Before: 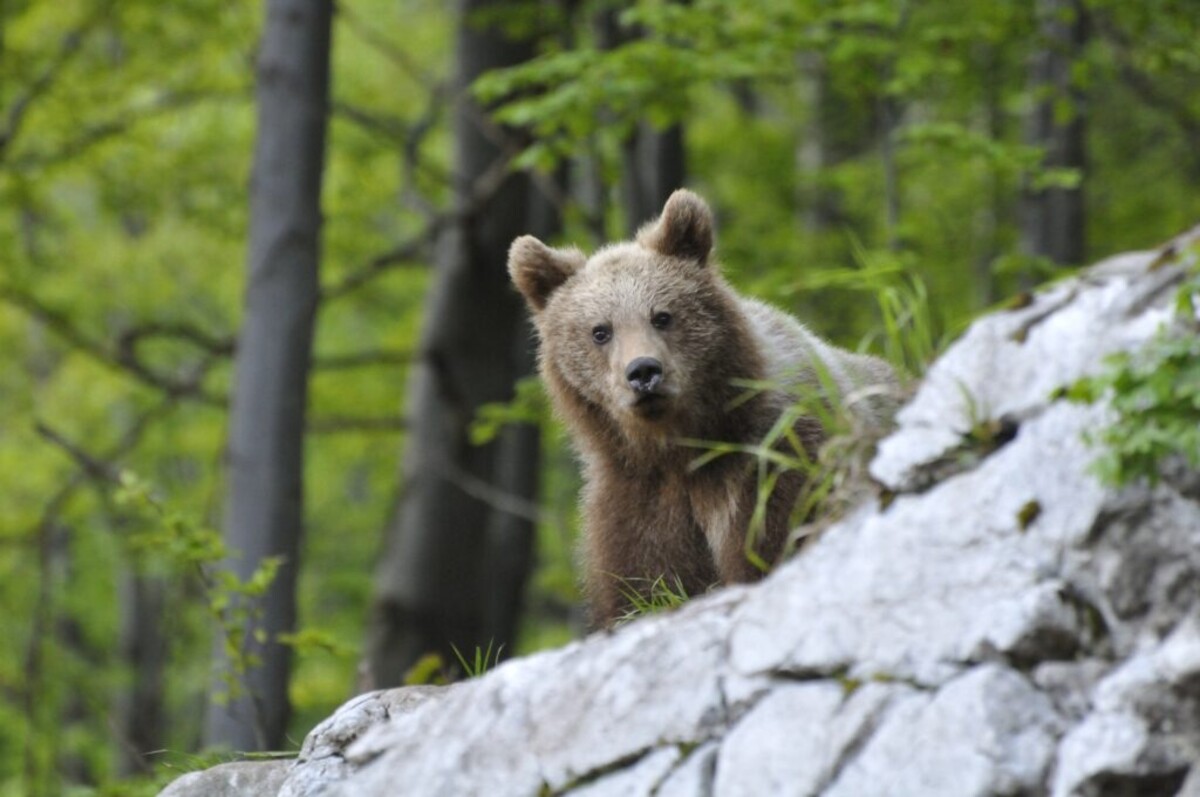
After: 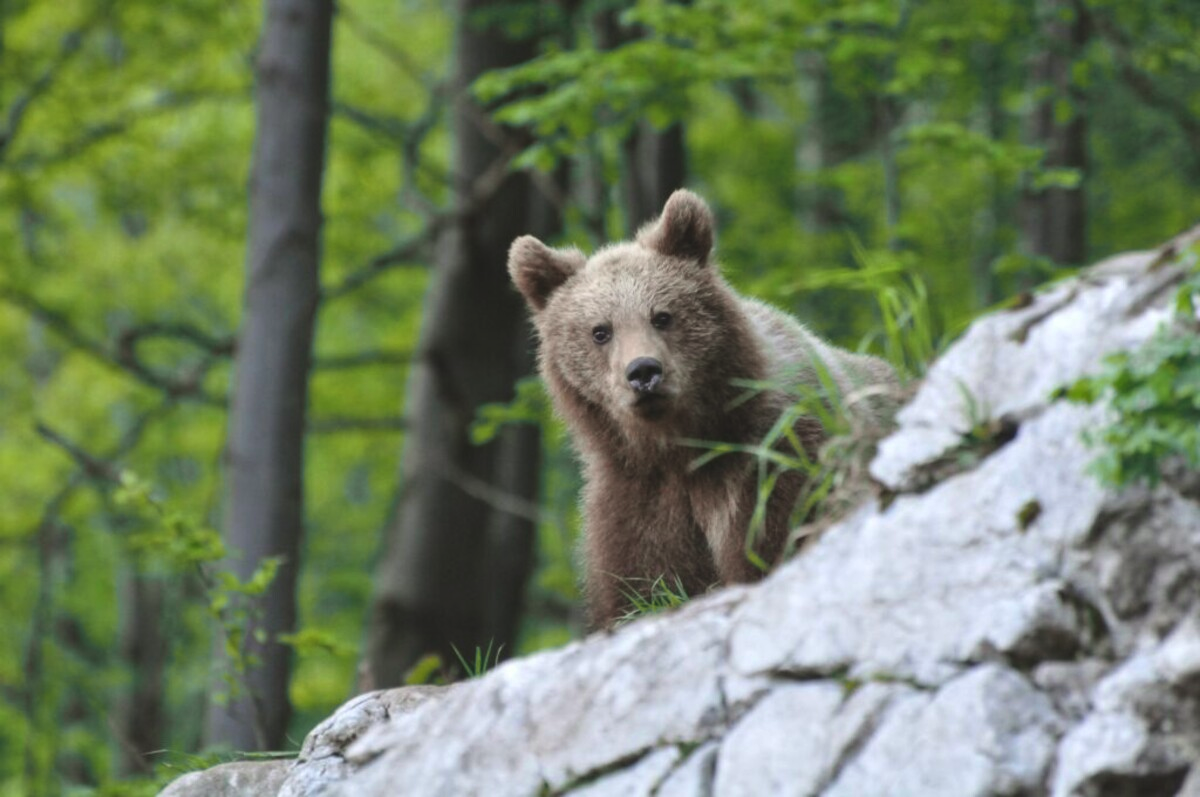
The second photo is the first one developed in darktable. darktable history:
local contrast: highlights 100%, shadows 100%, detail 120%, midtone range 0.2
tone curve: curves: ch0 [(0, 0) (0.059, 0.027) (0.162, 0.125) (0.304, 0.279) (0.547, 0.532) (0.828, 0.815) (1, 0.983)]; ch1 [(0, 0) (0.23, 0.166) (0.34, 0.308) (0.371, 0.337) (0.429, 0.411) (0.477, 0.462) (0.499, 0.498) (0.529, 0.537) (0.559, 0.582) (0.743, 0.798) (1, 1)]; ch2 [(0, 0) (0.431, 0.414) (0.498, 0.503) (0.524, 0.528) (0.568, 0.546) (0.6, 0.597) (0.634, 0.645) (0.728, 0.742) (1, 1)], color space Lab, independent channels, preserve colors none
exposure: black level correction -0.015, compensate highlight preservation false
